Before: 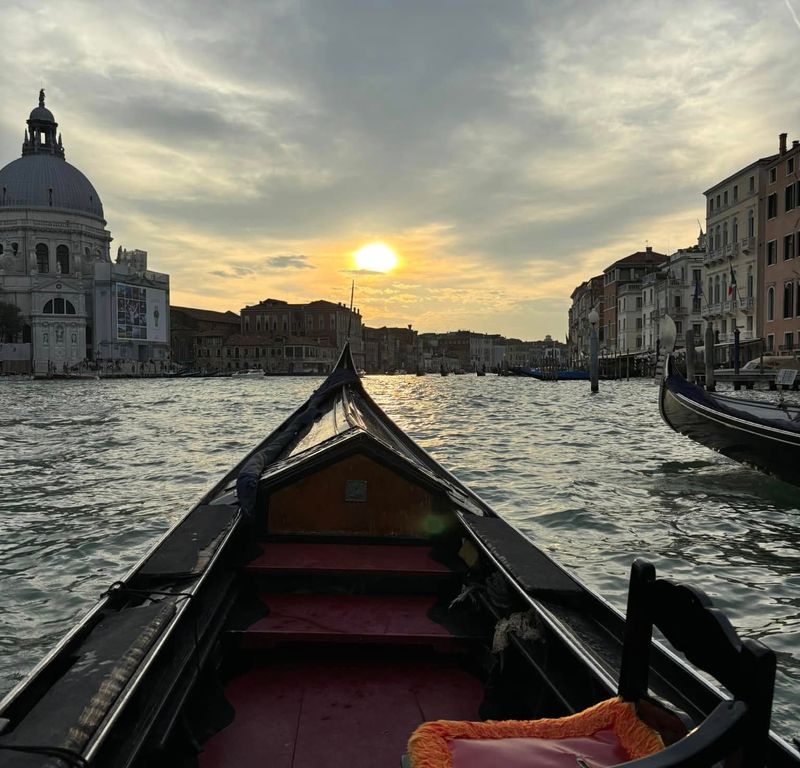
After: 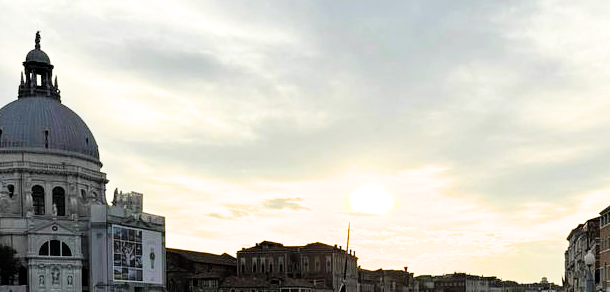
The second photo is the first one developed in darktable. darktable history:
color balance: lift [1, 1, 0.999, 1.001], gamma [1, 1.003, 1.005, 0.995], gain [1, 0.992, 0.988, 1.012], contrast 5%, output saturation 110%
filmic rgb: black relative exposure -5 EV, white relative exposure 3.5 EV, hardness 3.19, contrast 1.2, highlights saturation mix -50%
crop: left 0.579%, top 7.627%, right 23.167%, bottom 54.275%
exposure: exposure 1.15 EV, compensate highlight preservation false
